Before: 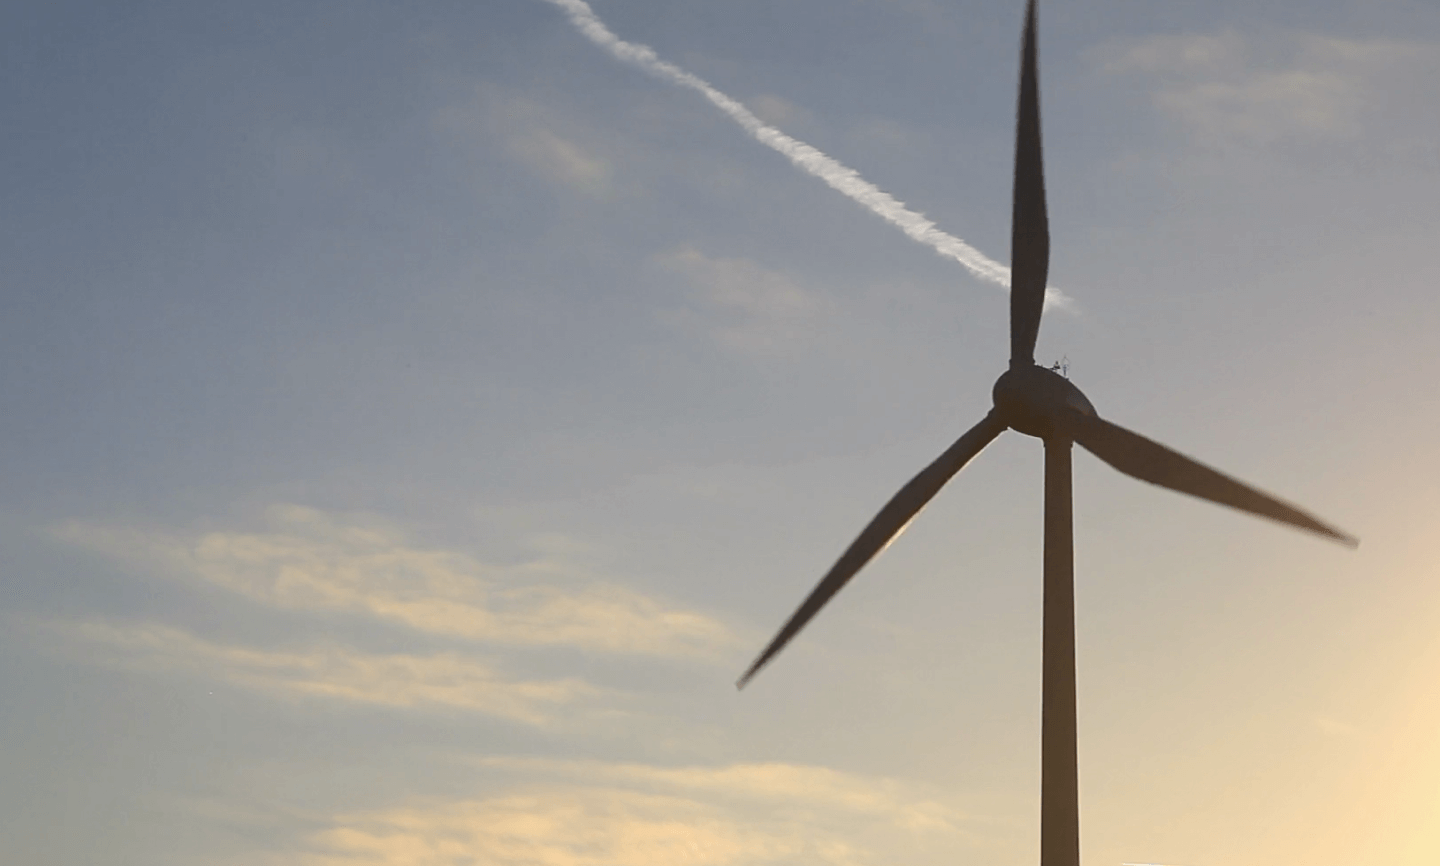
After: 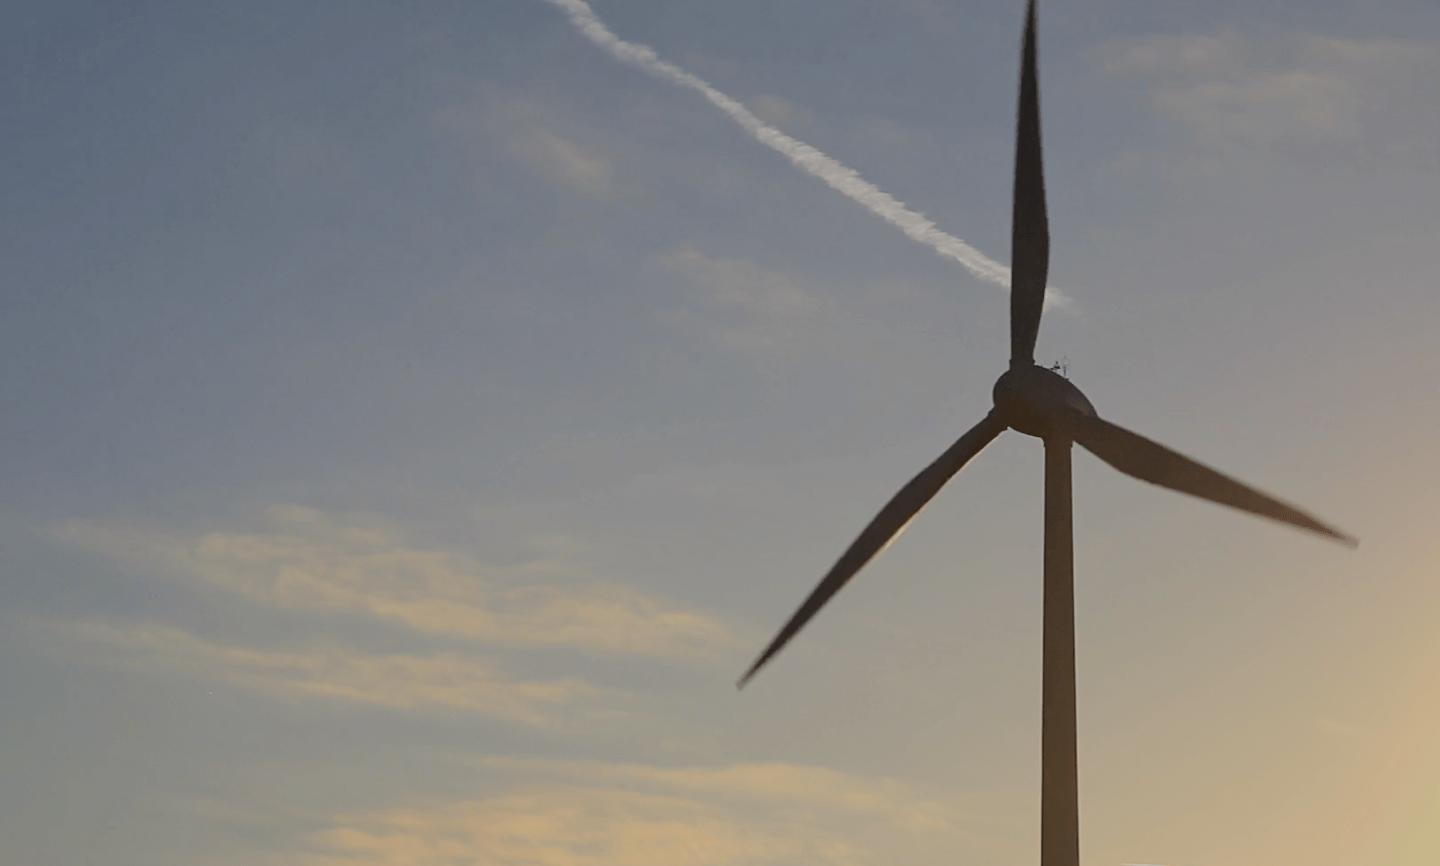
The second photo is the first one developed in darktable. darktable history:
filmic rgb: black relative exposure -7.65 EV, white relative exposure 4.56 EV, hardness 3.61, color science v6 (2022)
tone equalizer: -8 EV 0.25 EV, -7 EV 0.417 EV, -6 EV 0.417 EV, -5 EV 0.25 EV, -3 EV -0.25 EV, -2 EV -0.417 EV, -1 EV -0.417 EV, +0 EV -0.25 EV, edges refinement/feathering 500, mask exposure compensation -1.57 EV, preserve details guided filter
exposure: exposure -0.041 EV, compensate highlight preservation false
